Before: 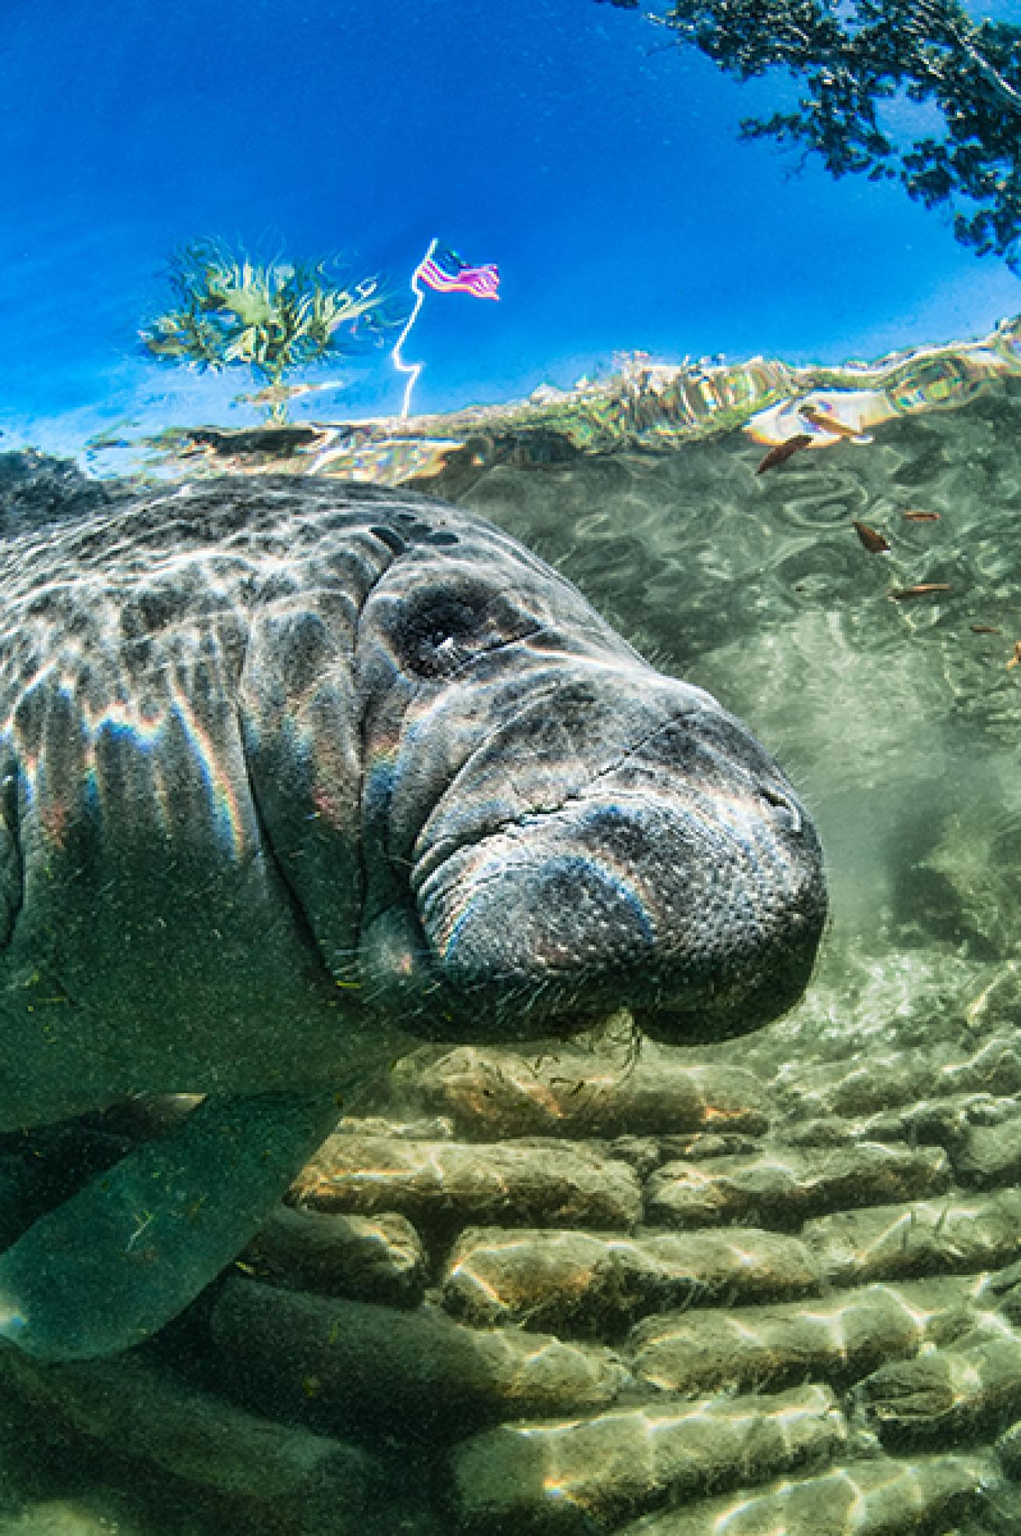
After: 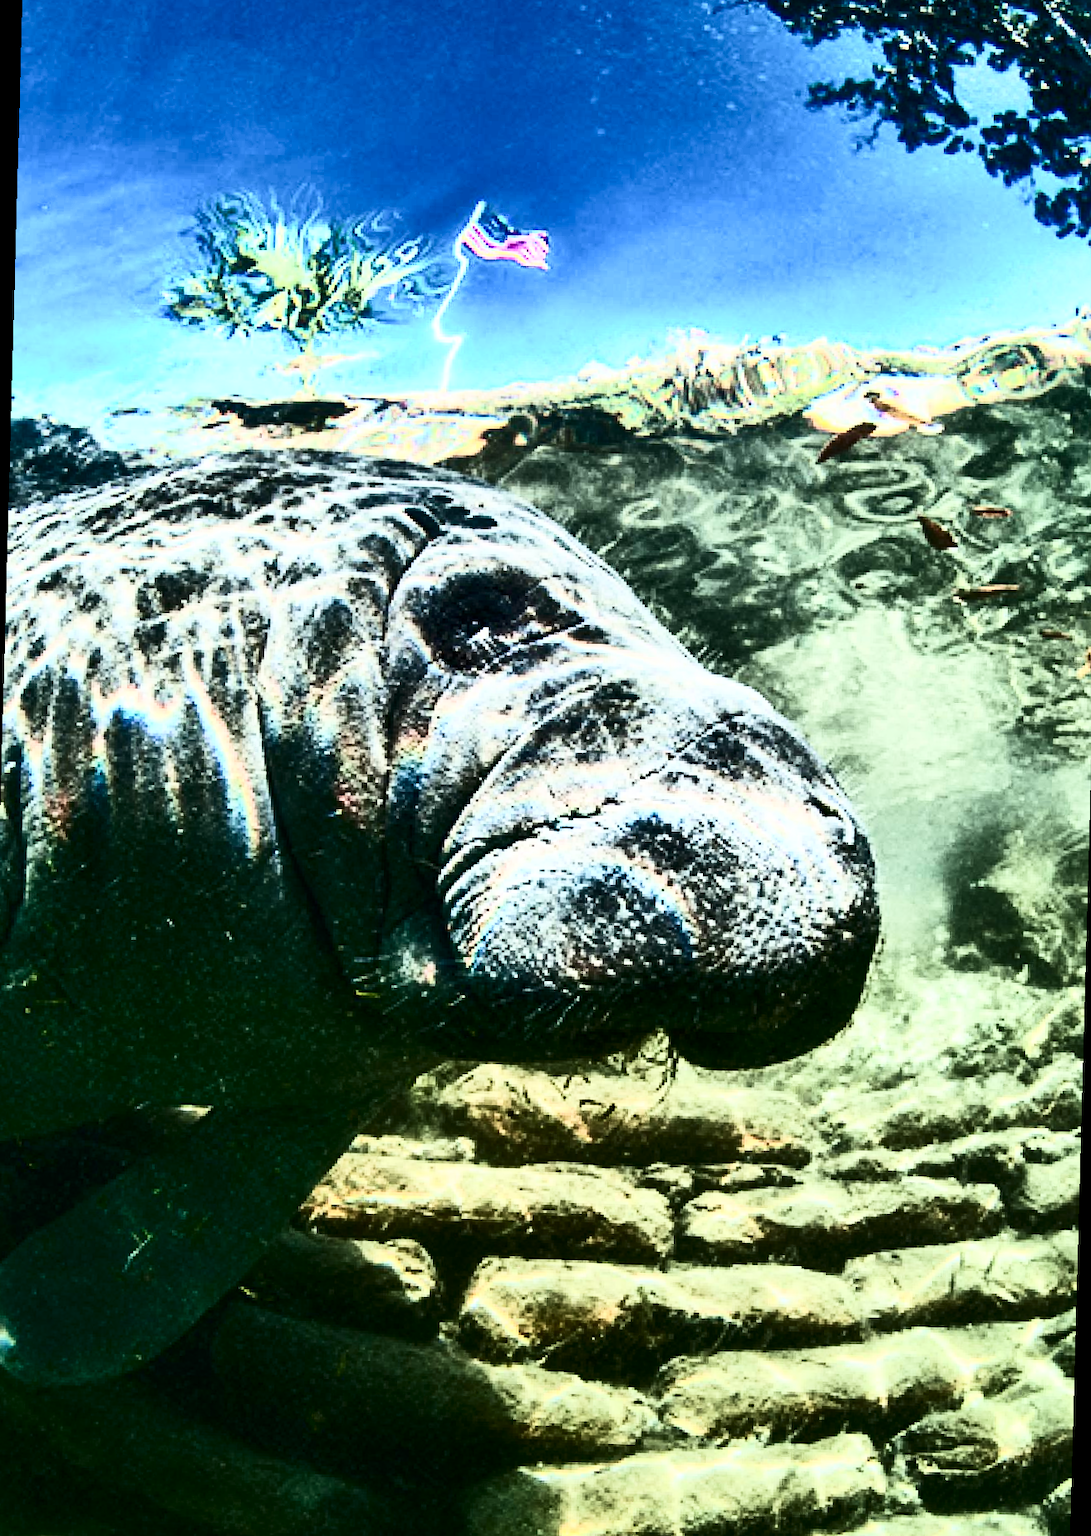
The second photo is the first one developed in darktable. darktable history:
rotate and perspective: rotation 1.57°, crop left 0.018, crop right 0.982, crop top 0.039, crop bottom 0.961
contrast brightness saturation: contrast 0.93, brightness 0.2
velvia: on, module defaults
